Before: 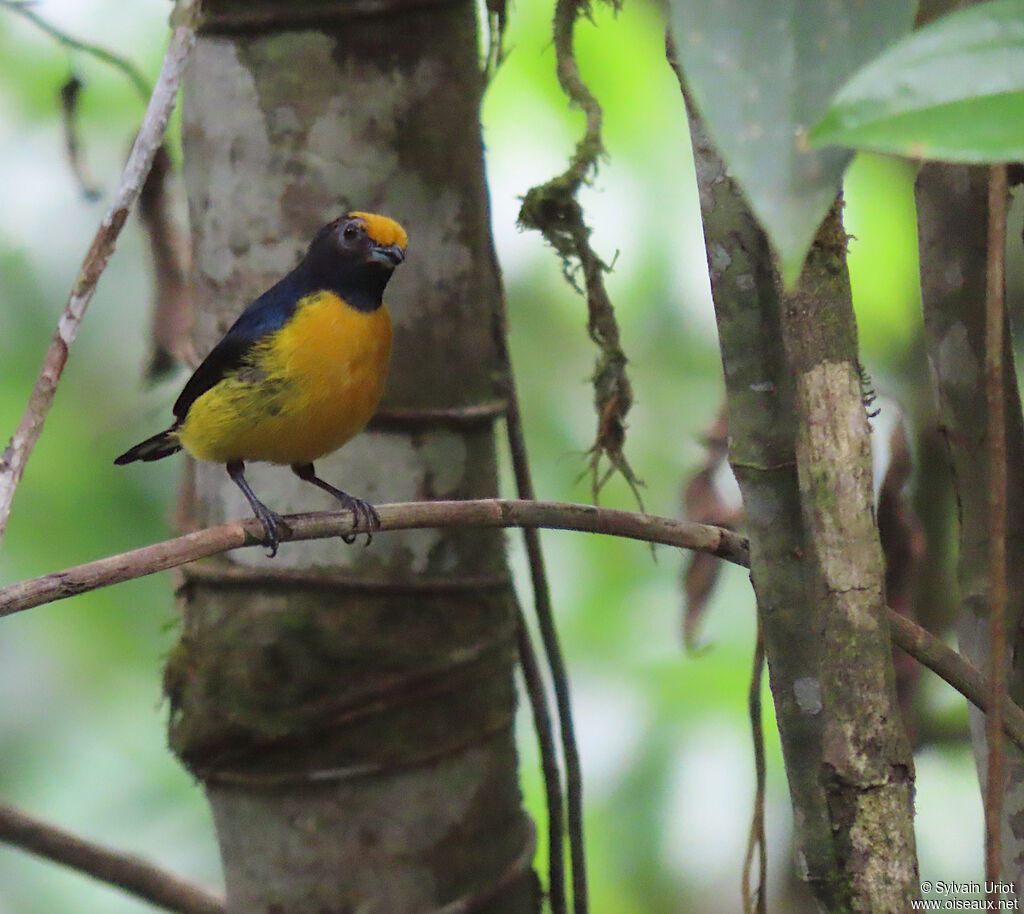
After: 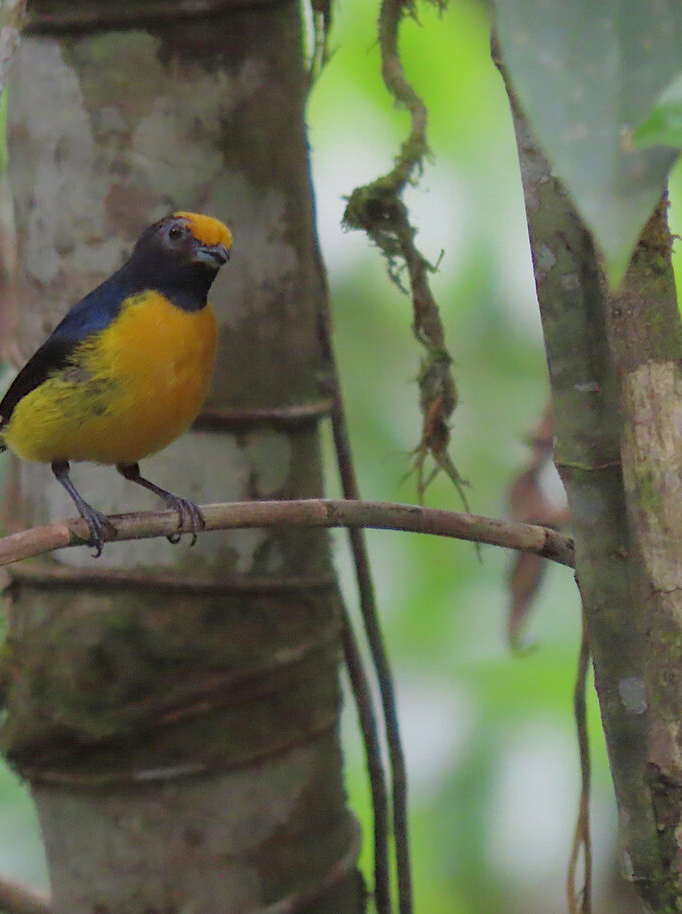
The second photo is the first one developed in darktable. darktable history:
crop: left 17.13%, right 16.185%
tone equalizer: -8 EV 0.25 EV, -7 EV 0.445 EV, -6 EV 0.411 EV, -5 EV 0.278 EV, -3 EV -0.252 EV, -2 EV -0.441 EV, -1 EV -0.434 EV, +0 EV -0.25 EV, edges refinement/feathering 500, mask exposure compensation -1.57 EV, preserve details no
